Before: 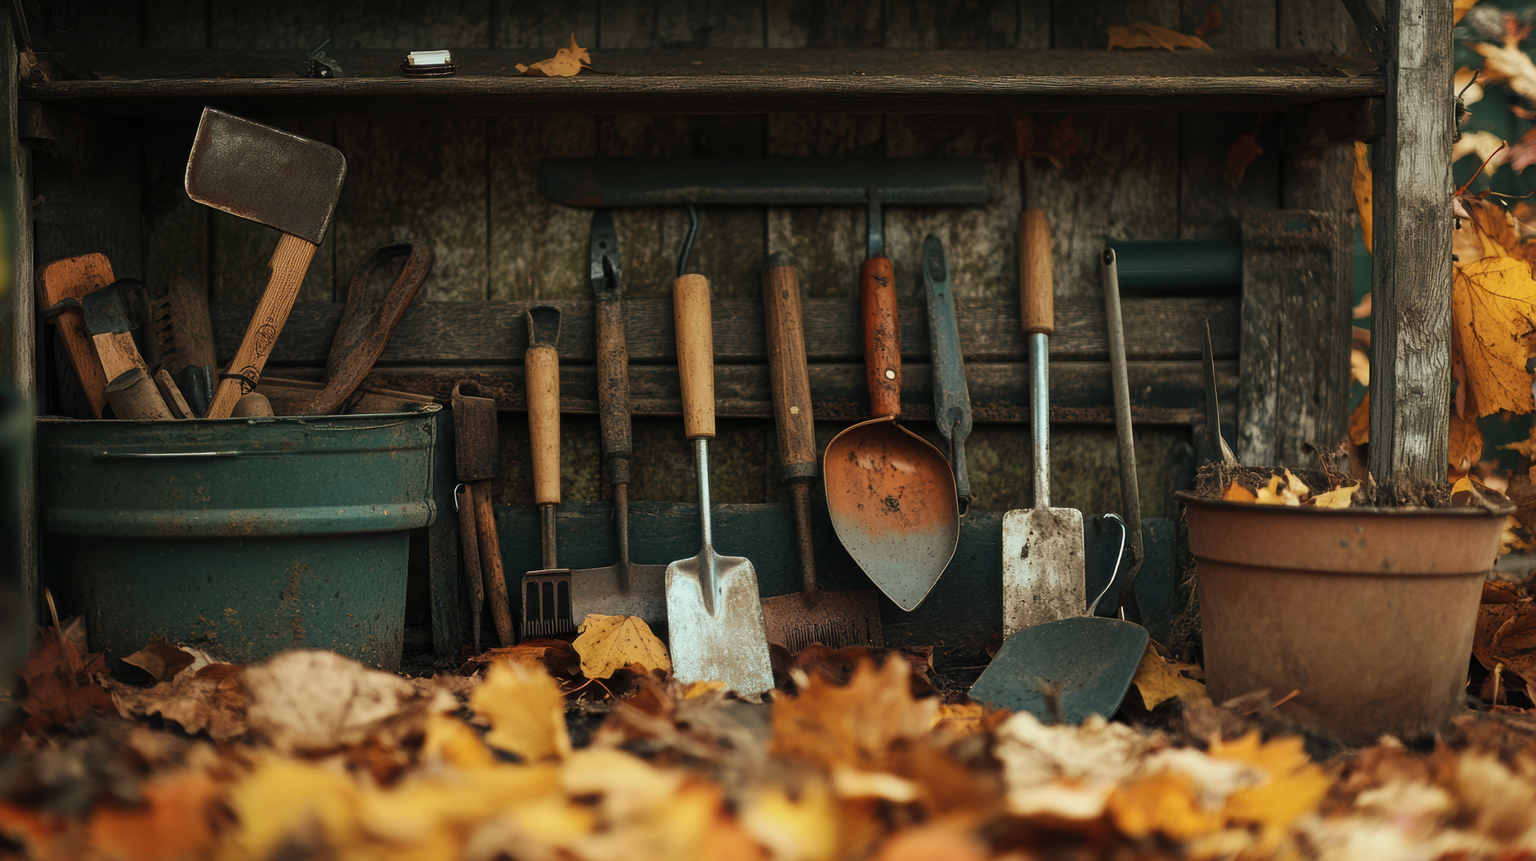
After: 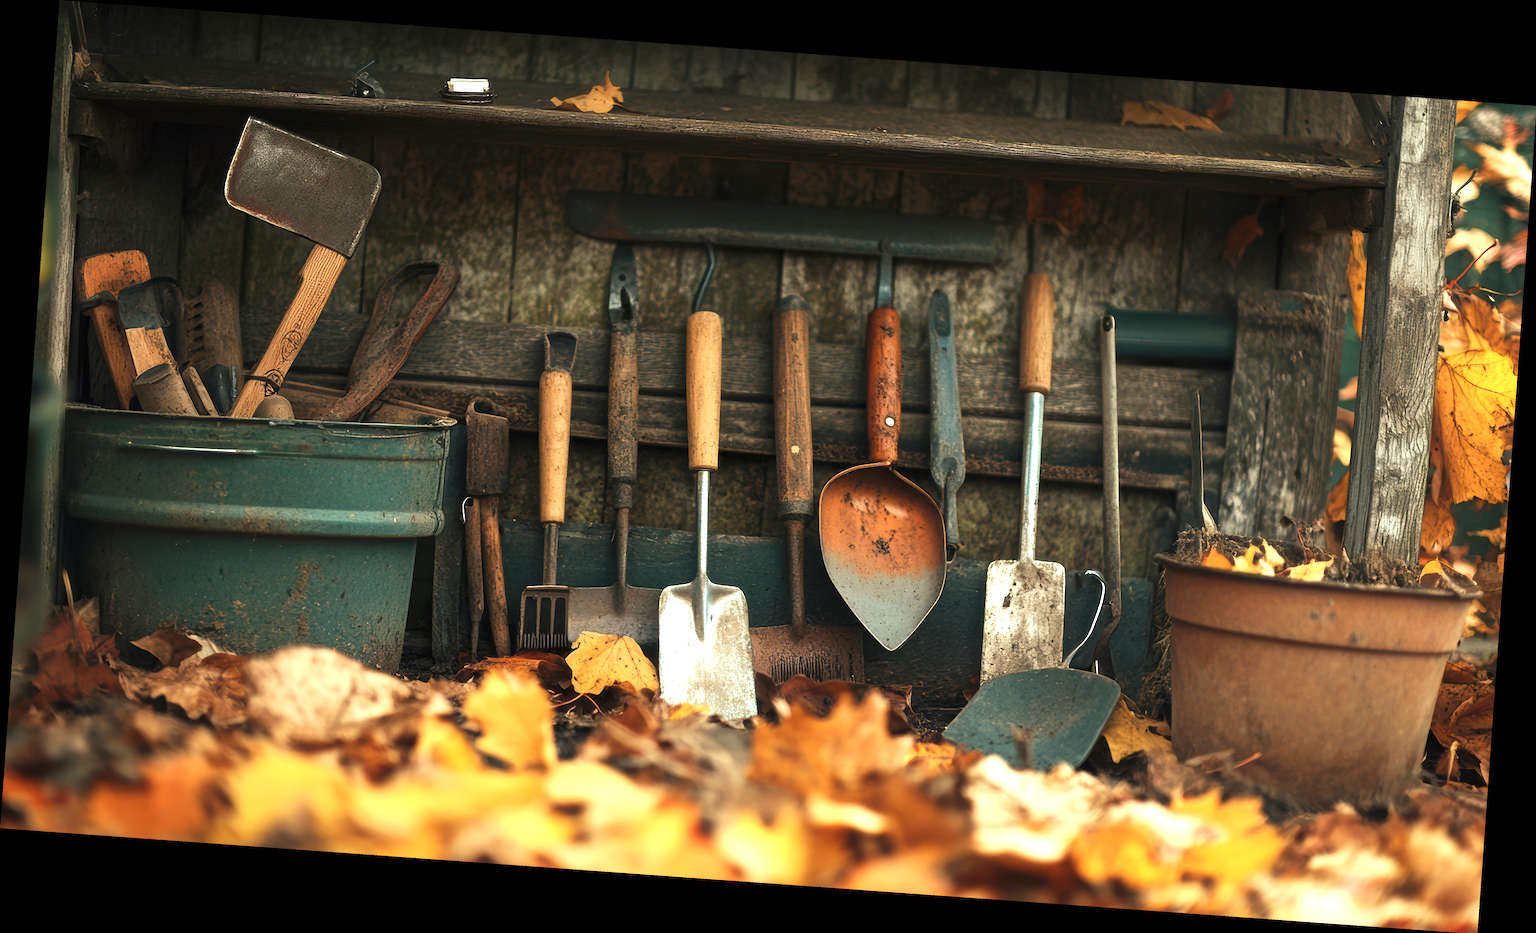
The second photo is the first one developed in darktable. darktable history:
exposure: exposure 1.061 EV, compensate highlight preservation false
rotate and perspective: rotation 4.1°, automatic cropping off
